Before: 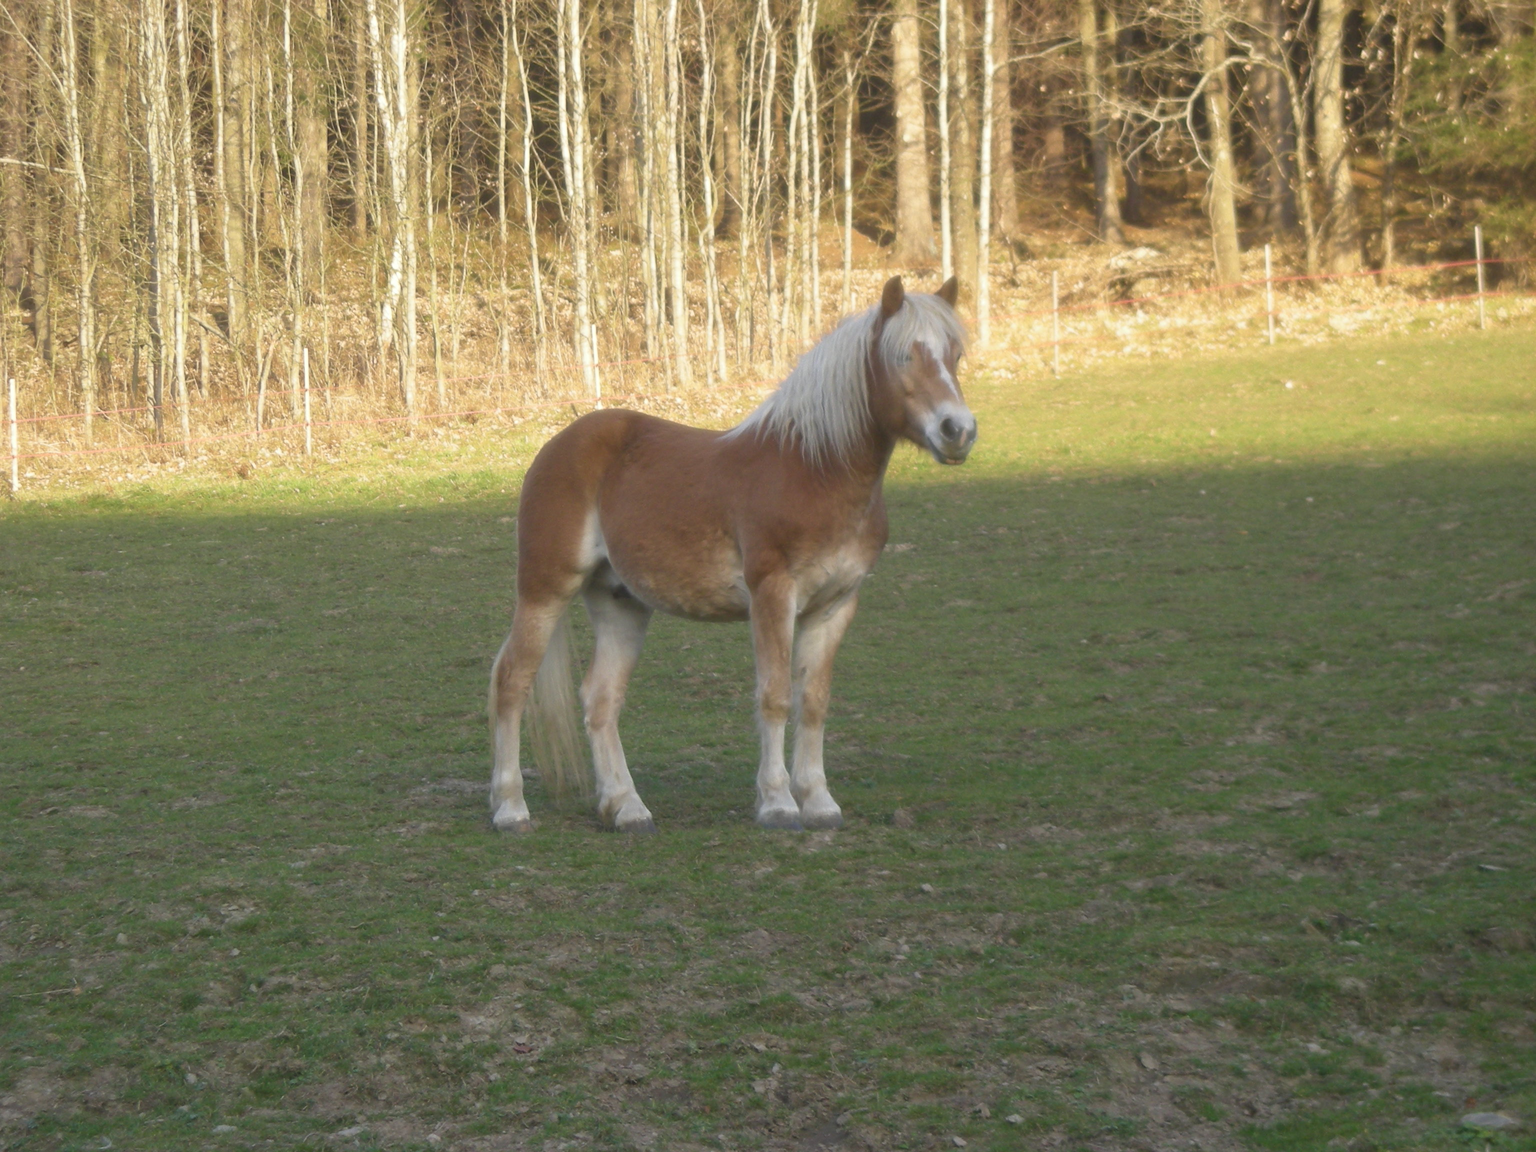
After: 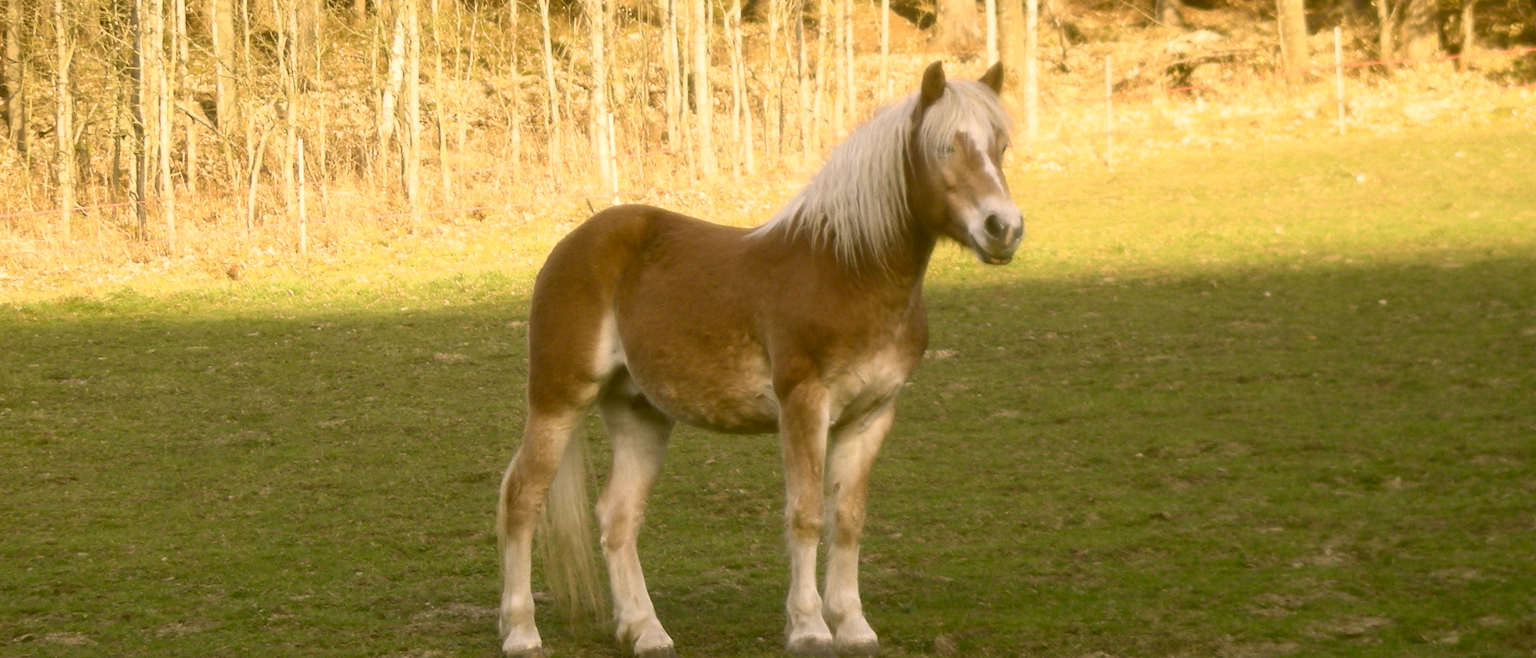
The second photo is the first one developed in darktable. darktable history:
color correction: highlights a* 8.86, highlights b* 15.02, shadows a* -0.6, shadows b* 25.98
crop: left 1.793%, top 19.096%, right 5.457%, bottom 27.878%
tone curve: curves: ch0 [(0, 0) (0.003, 0.103) (0.011, 0.103) (0.025, 0.105) (0.044, 0.108) (0.069, 0.108) (0.1, 0.111) (0.136, 0.121) (0.177, 0.145) (0.224, 0.174) (0.277, 0.223) (0.335, 0.289) (0.399, 0.374) (0.468, 0.47) (0.543, 0.579) (0.623, 0.687) (0.709, 0.787) (0.801, 0.879) (0.898, 0.942) (1, 1)], color space Lab, independent channels, preserve colors none
